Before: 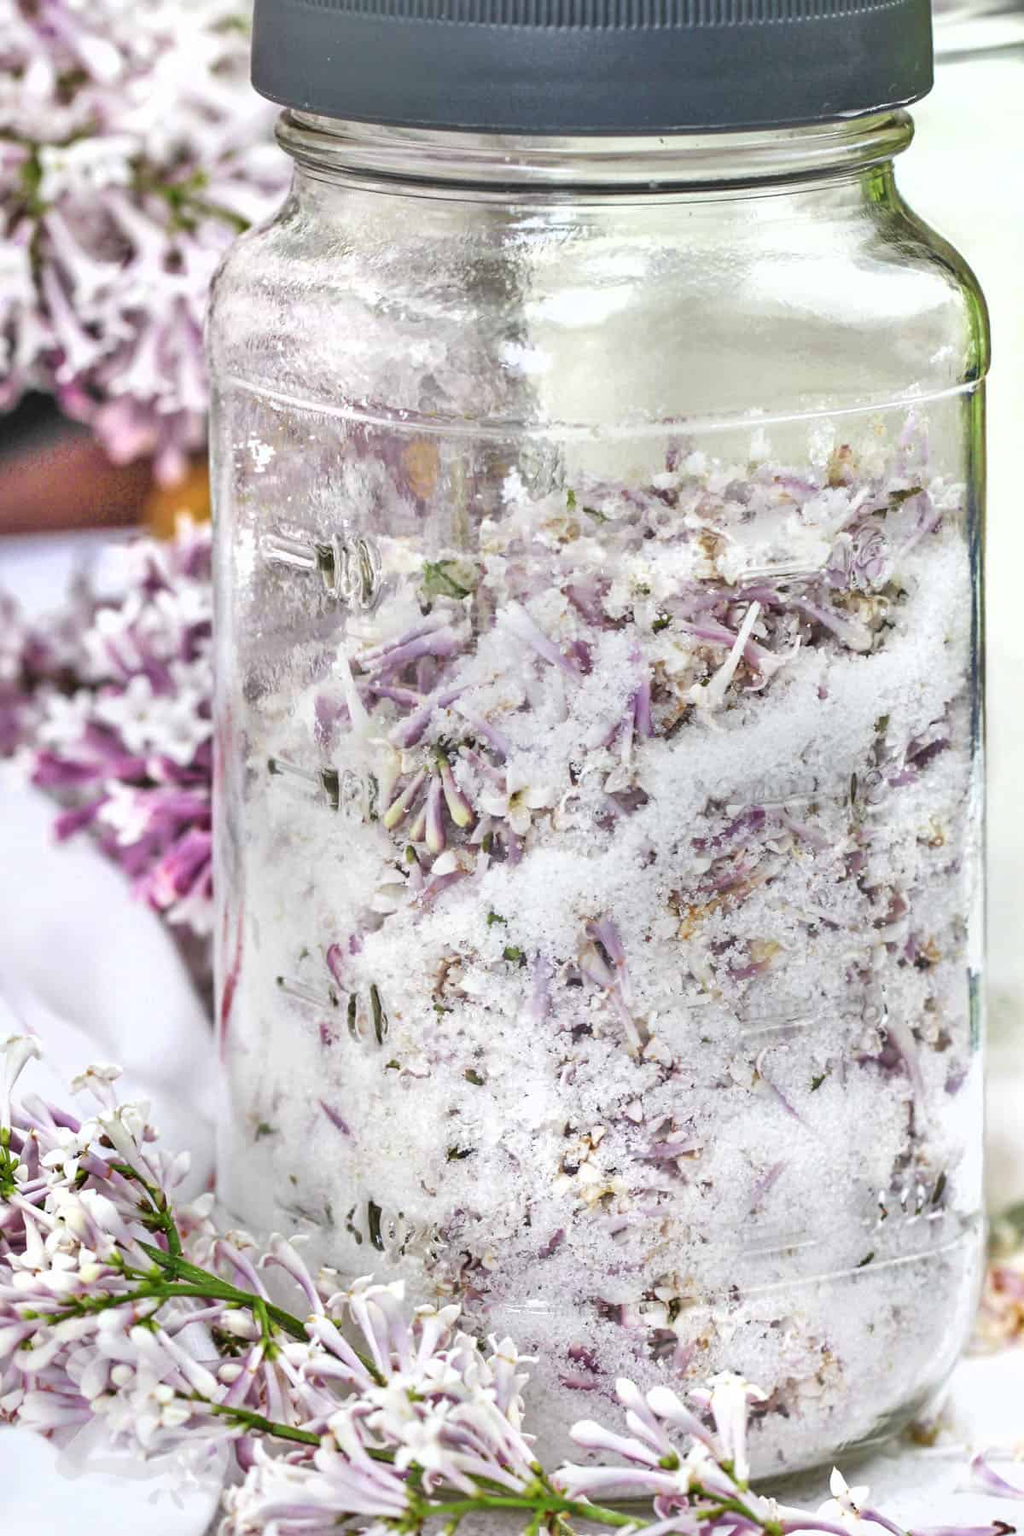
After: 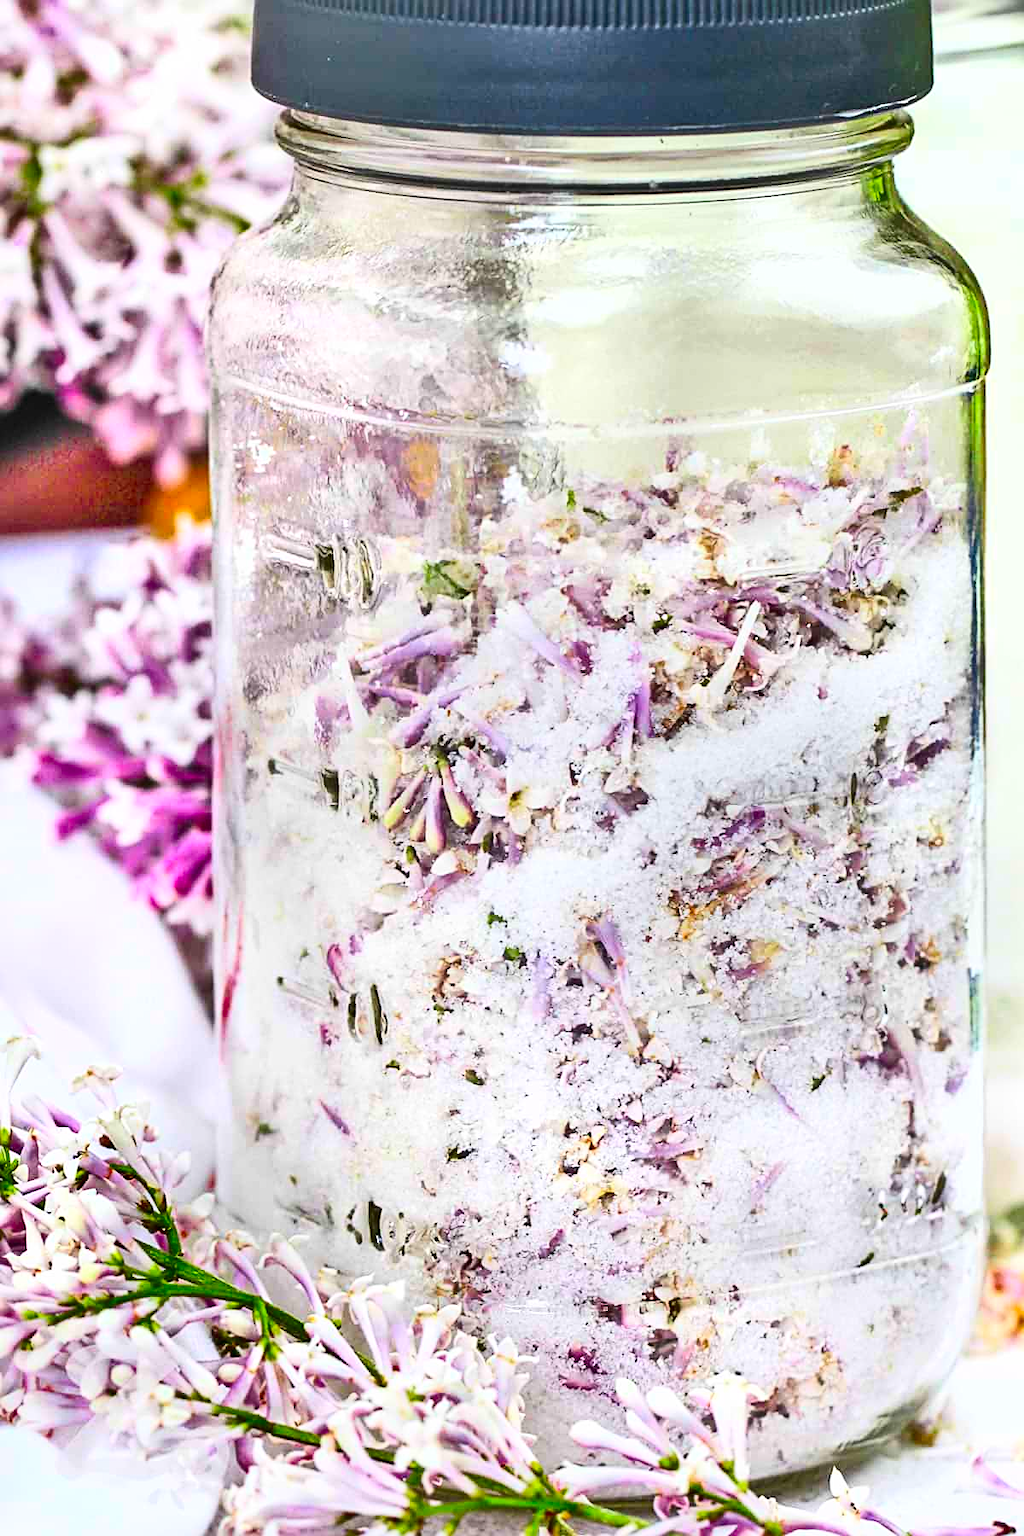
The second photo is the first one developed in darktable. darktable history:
sharpen: on, module defaults
contrast brightness saturation: contrast 0.26, brightness 0.02, saturation 0.87
